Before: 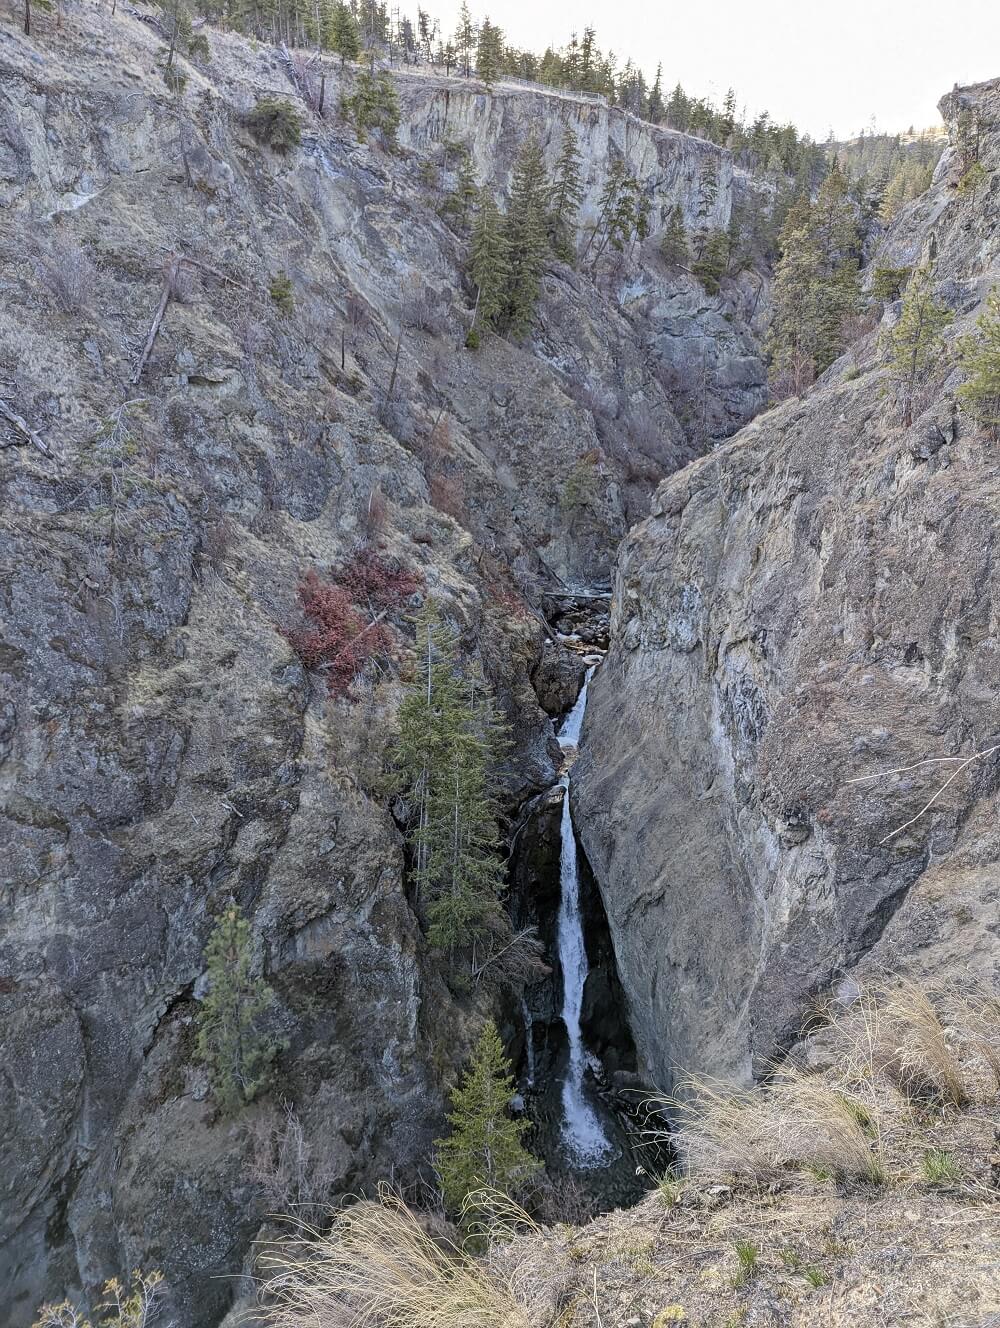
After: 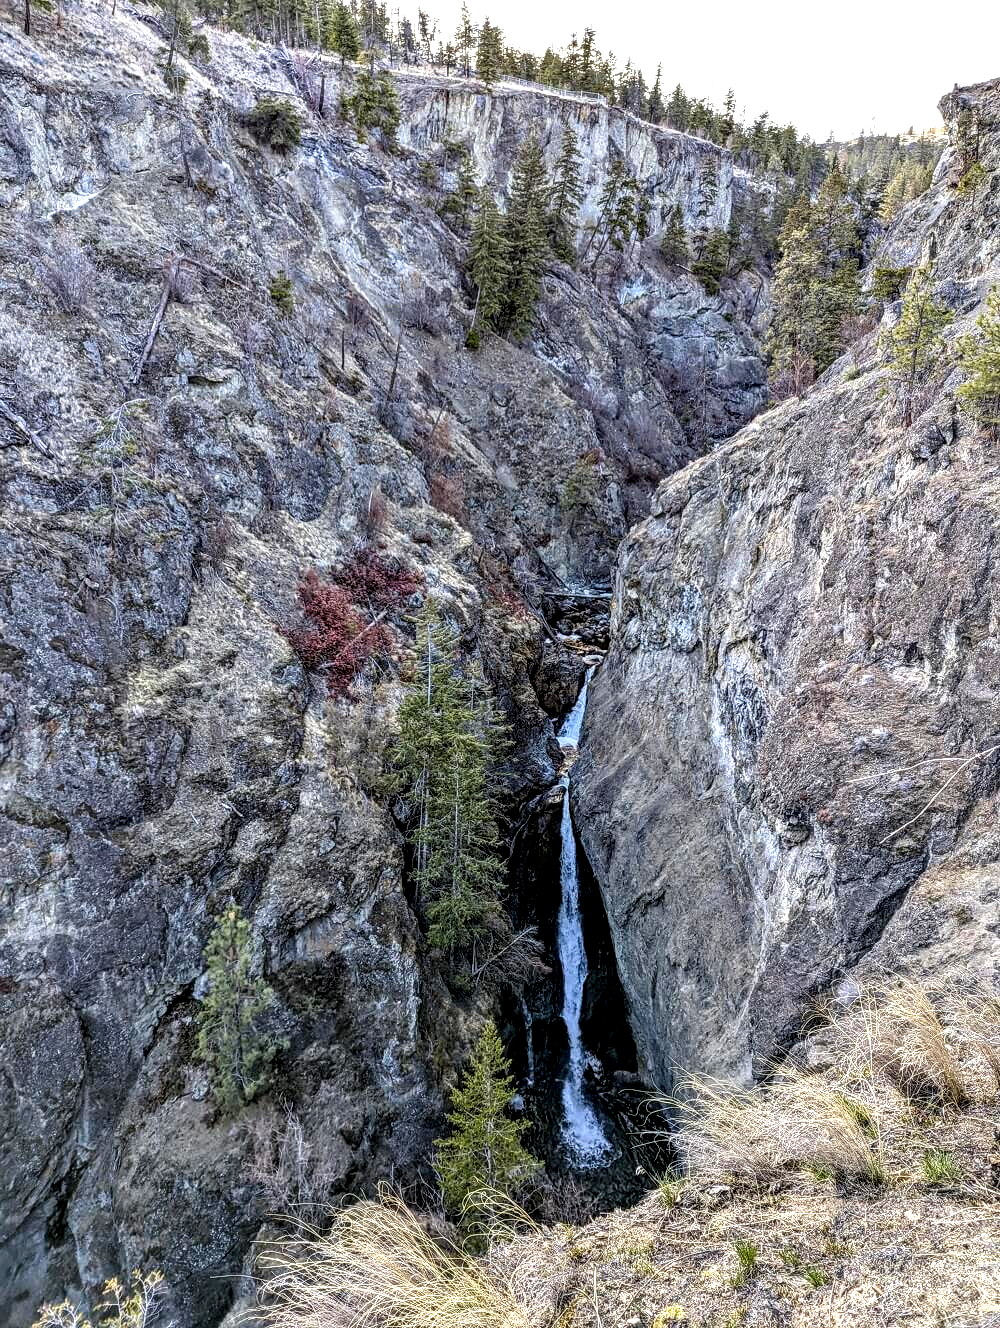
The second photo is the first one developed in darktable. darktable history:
local contrast: highlights 22%, detail 196%
exposure: exposure 0.201 EV, compensate highlight preservation false
color balance rgb: global offset › hue 171.13°, perceptual saturation grading › global saturation 30.963%, global vibrance 20%
